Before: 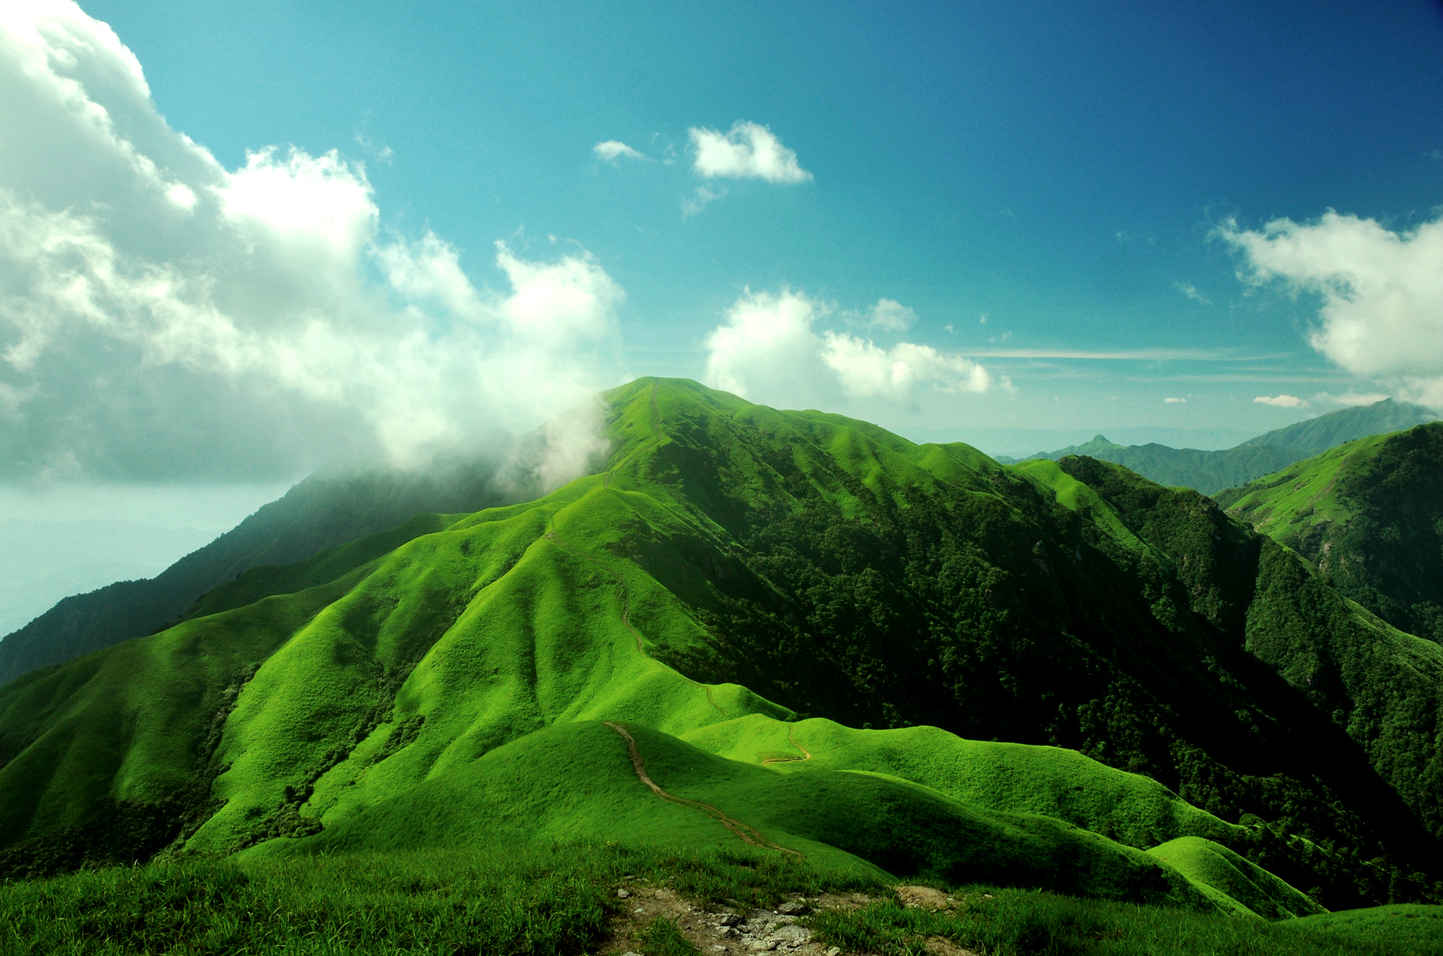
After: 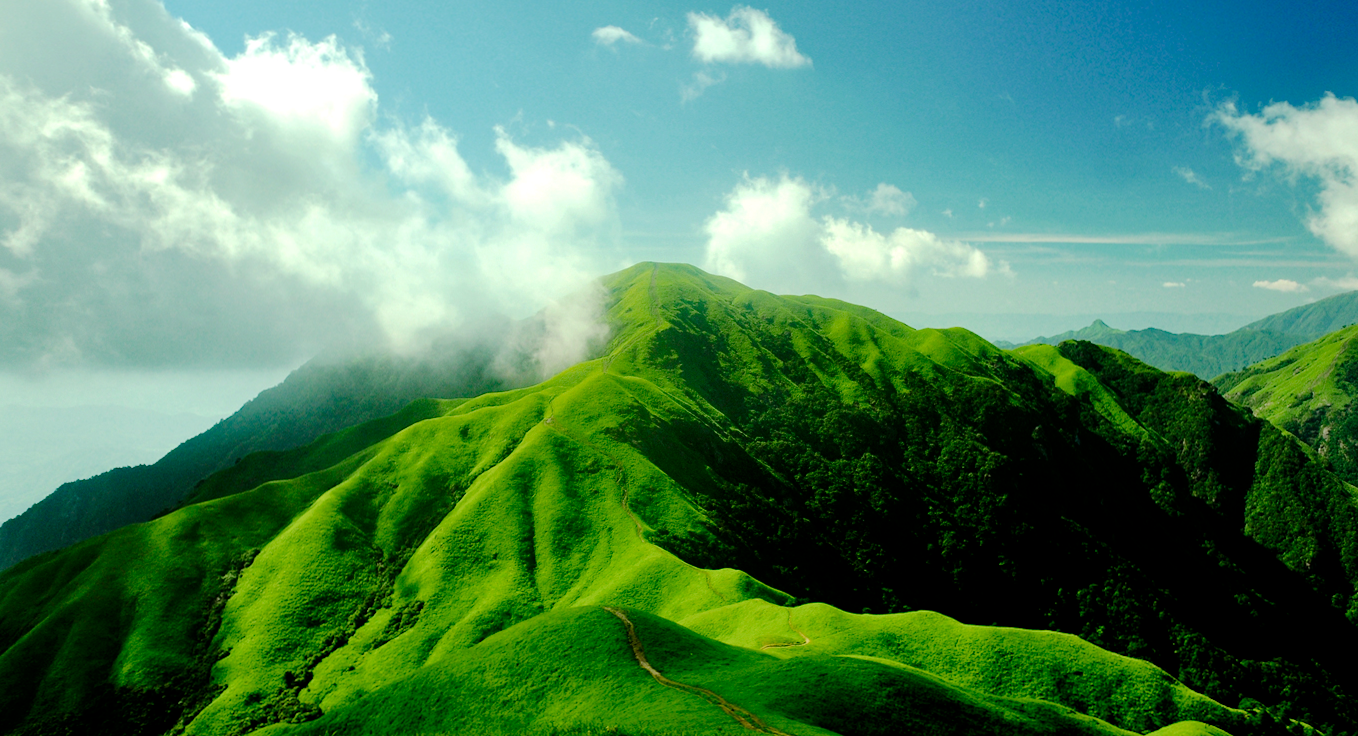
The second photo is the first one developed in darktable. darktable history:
crop and rotate: angle 0.066°, top 11.997%, right 5.725%, bottom 10.831%
tone curve: curves: ch0 [(0, 0) (0.004, 0) (0.133, 0.076) (0.325, 0.362) (0.879, 0.885) (1, 1)], preserve colors none
haze removal: compatibility mode true, adaptive false
